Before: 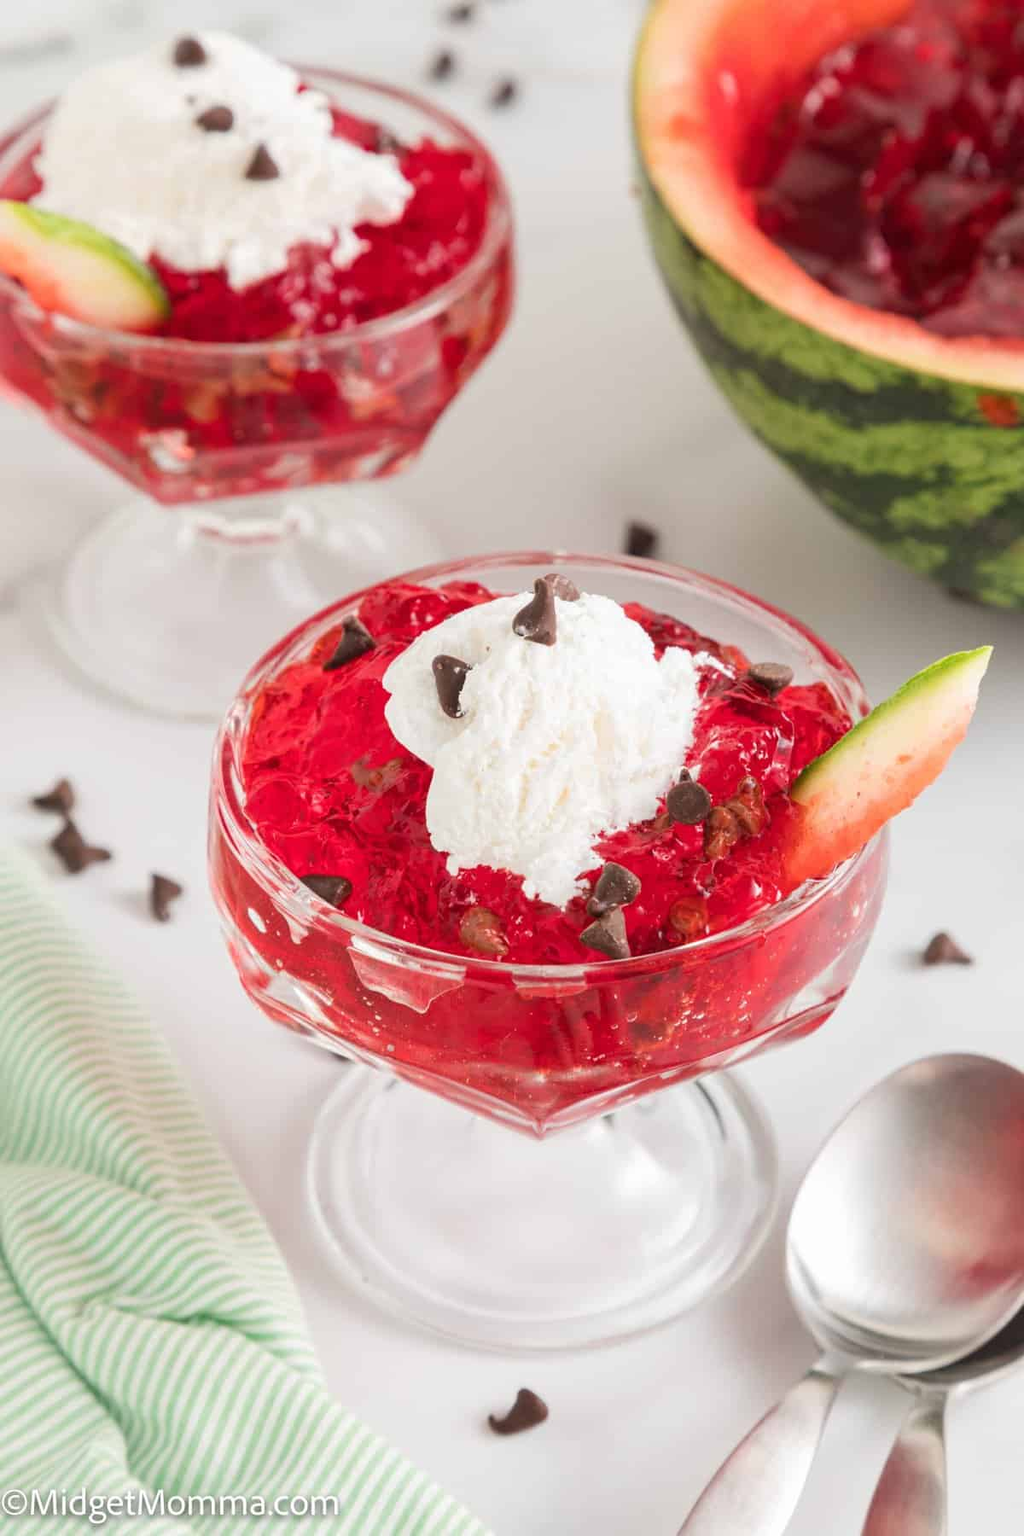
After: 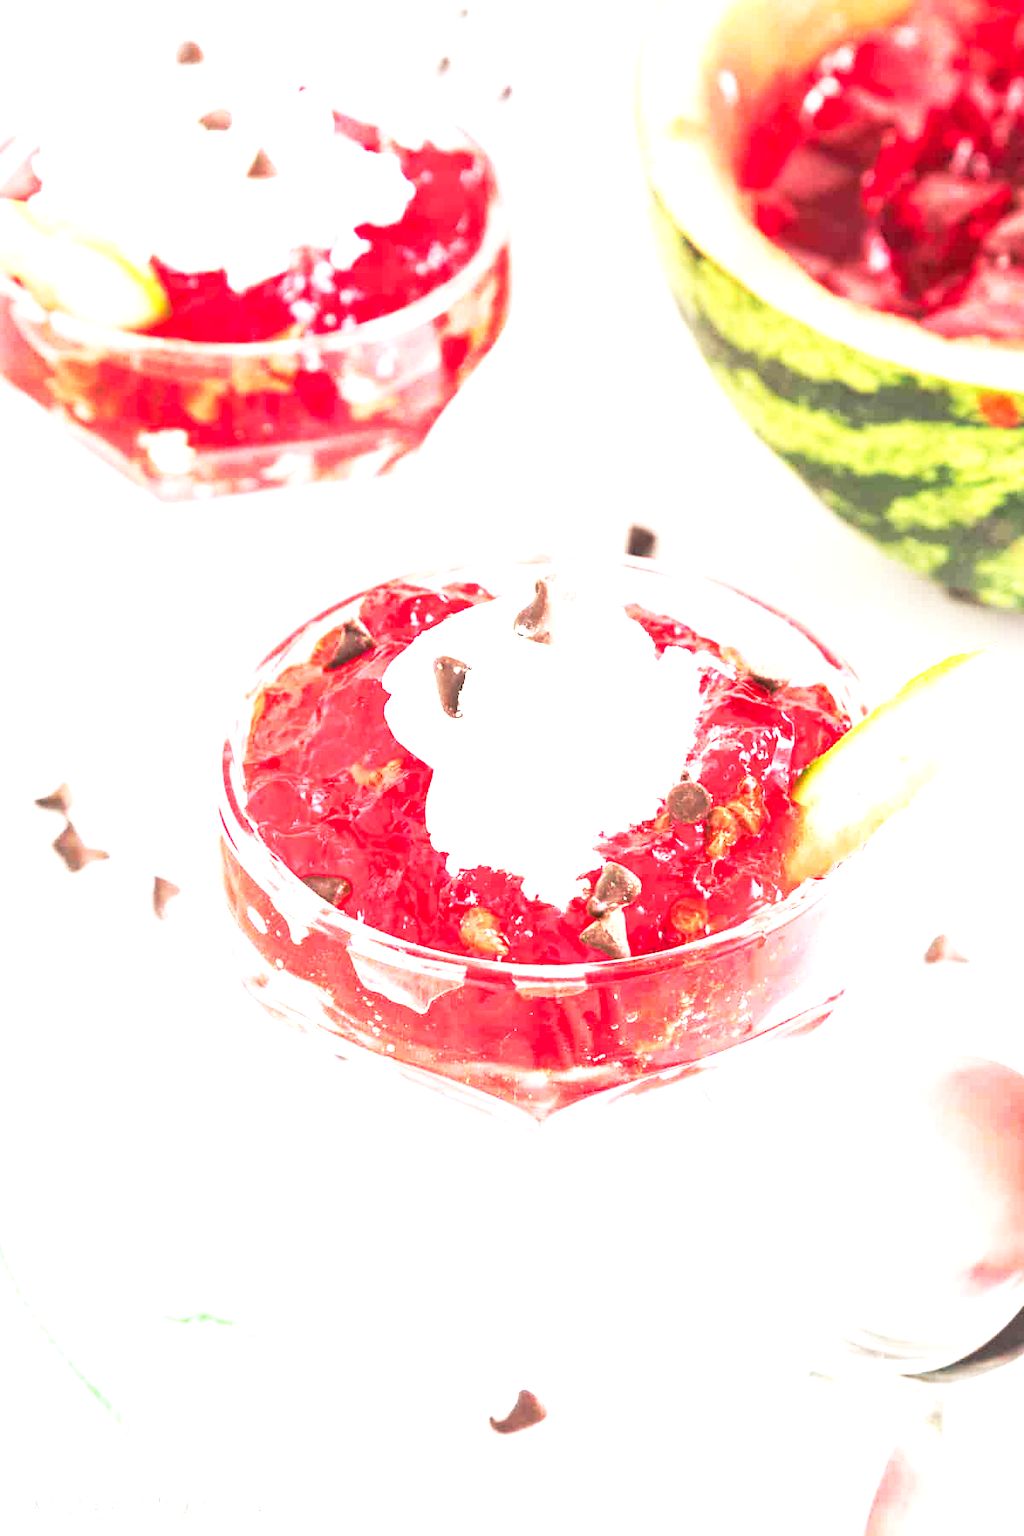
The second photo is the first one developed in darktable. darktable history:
base curve: curves: ch0 [(0, 0) (0.257, 0.25) (0.482, 0.586) (0.757, 0.871) (1, 1)], preserve colors none
exposure: black level correction 0, exposure 2.13 EV, compensate exposure bias true, compensate highlight preservation false
